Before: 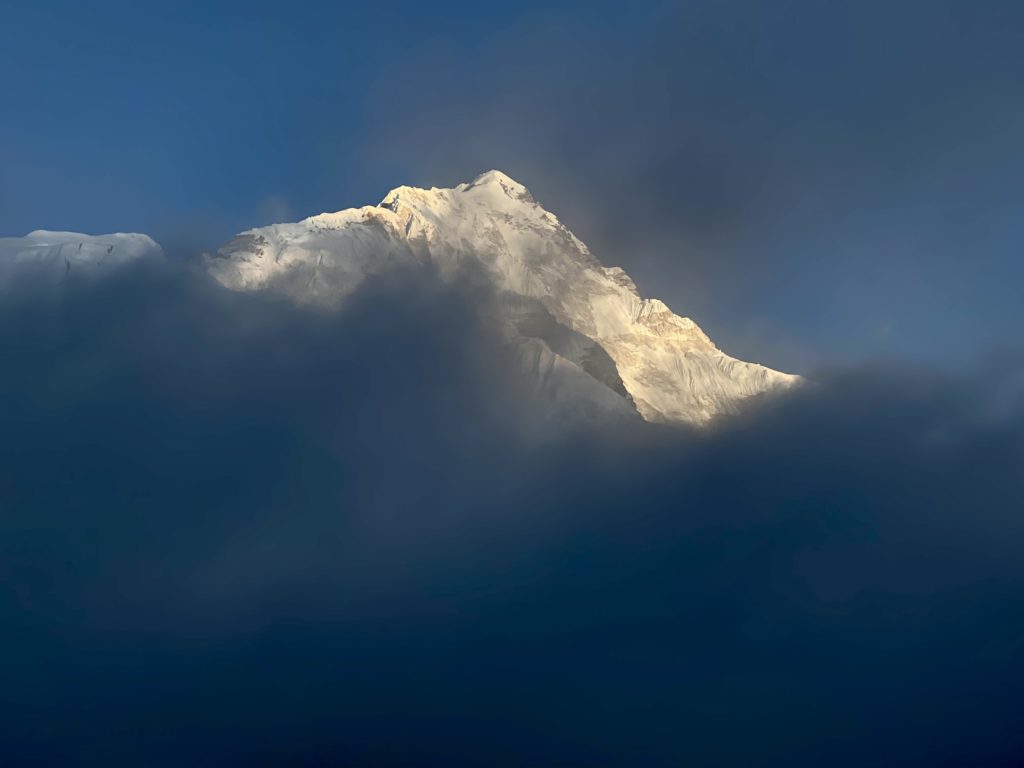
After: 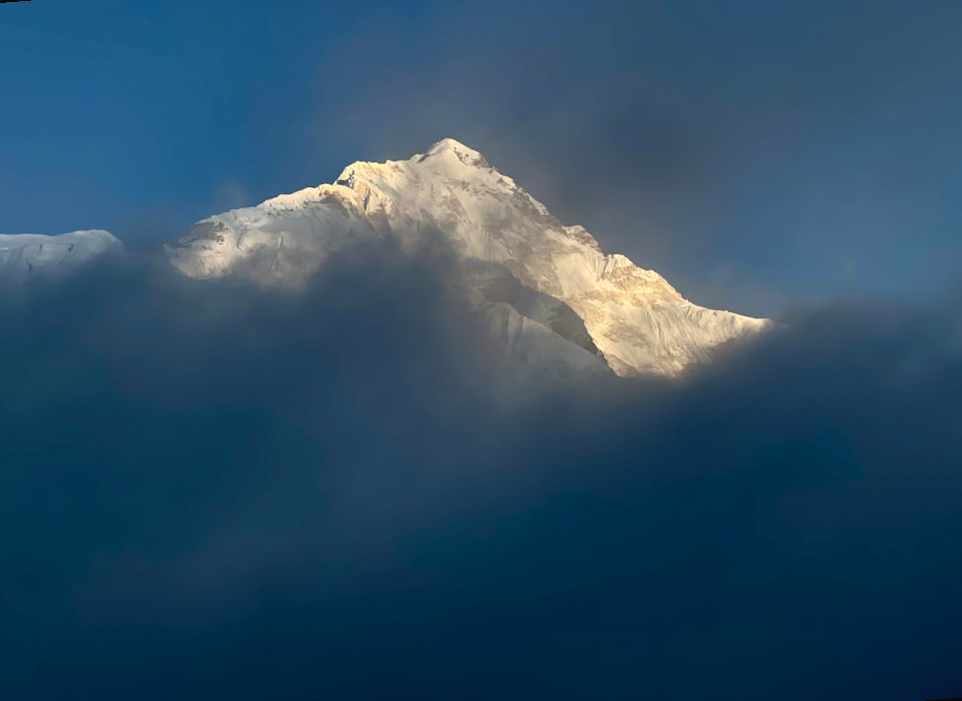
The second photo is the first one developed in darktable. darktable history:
rotate and perspective: rotation -4.57°, crop left 0.054, crop right 0.944, crop top 0.087, crop bottom 0.914
exposure: black level correction -0.003, exposure 0.04 EV, compensate highlight preservation false
